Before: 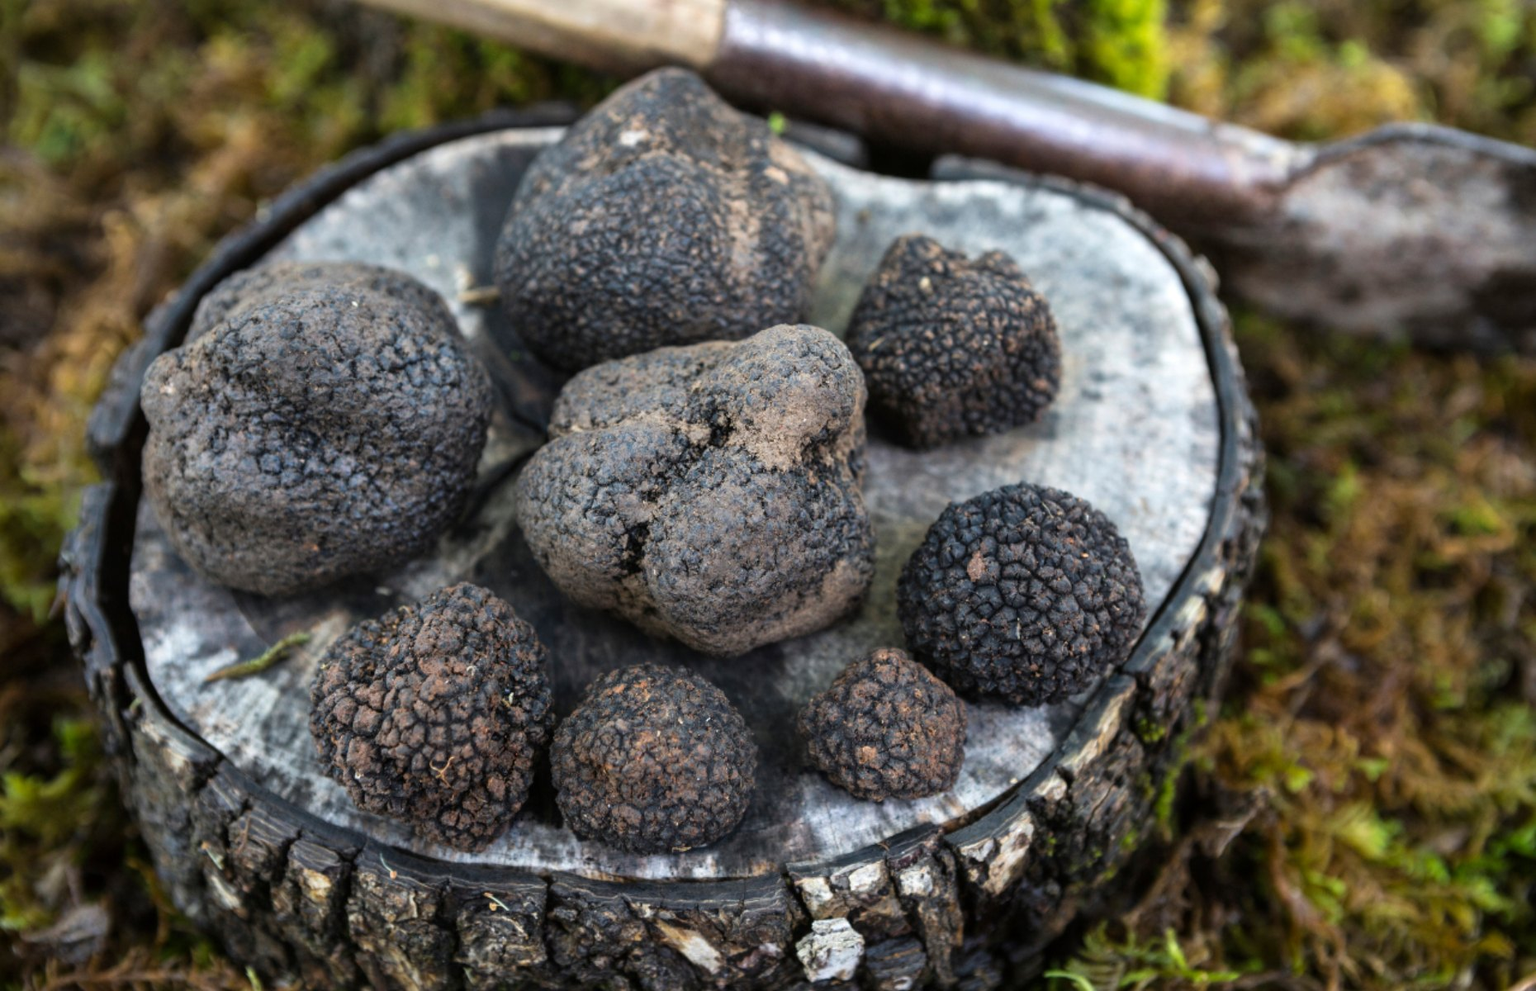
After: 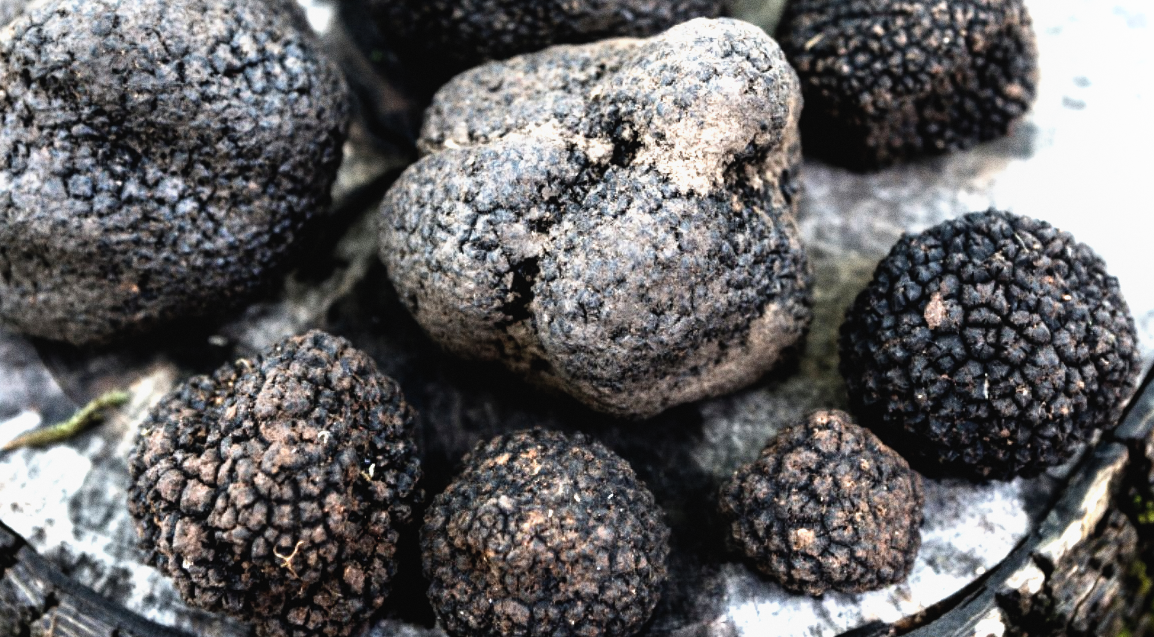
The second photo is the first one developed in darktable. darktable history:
crop: left 13.312%, top 31.28%, right 24.627%, bottom 15.582%
contrast brightness saturation: contrast -0.05, saturation -0.41
exposure: exposure 0.6 EV, compensate highlight preservation false
shadows and highlights: shadows -40.15, highlights 62.88, soften with gaussian
grain: coarseness 3.21 ISO
filmic rgb: black relative exposure -8.2 EV, white relative exposure 2.2 EV, threshold 3 EV, hardness 7.11, latitude 85.74%, contrast 1.696, highlights saturation mix -4%, shadows ↔ highlights balance -2.69%, preserve chrominance no, color science v5 (2021), contrast in shadows safe, contrast in highlights safe, enable highlight reconstruction true
